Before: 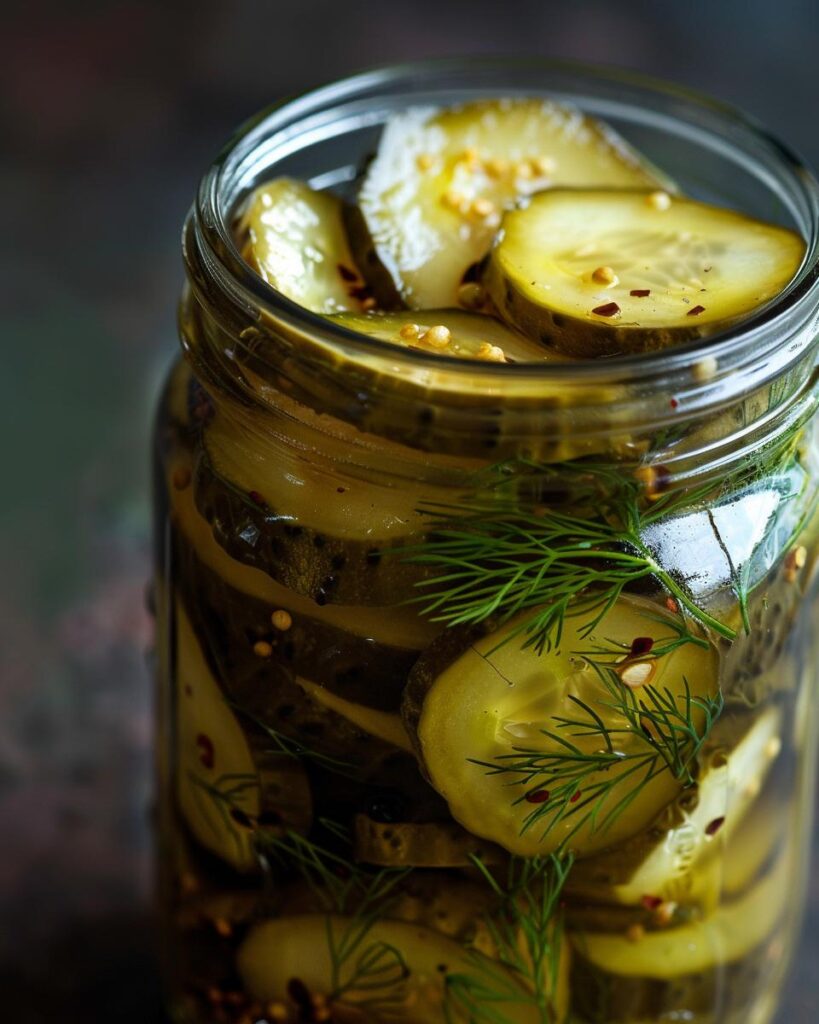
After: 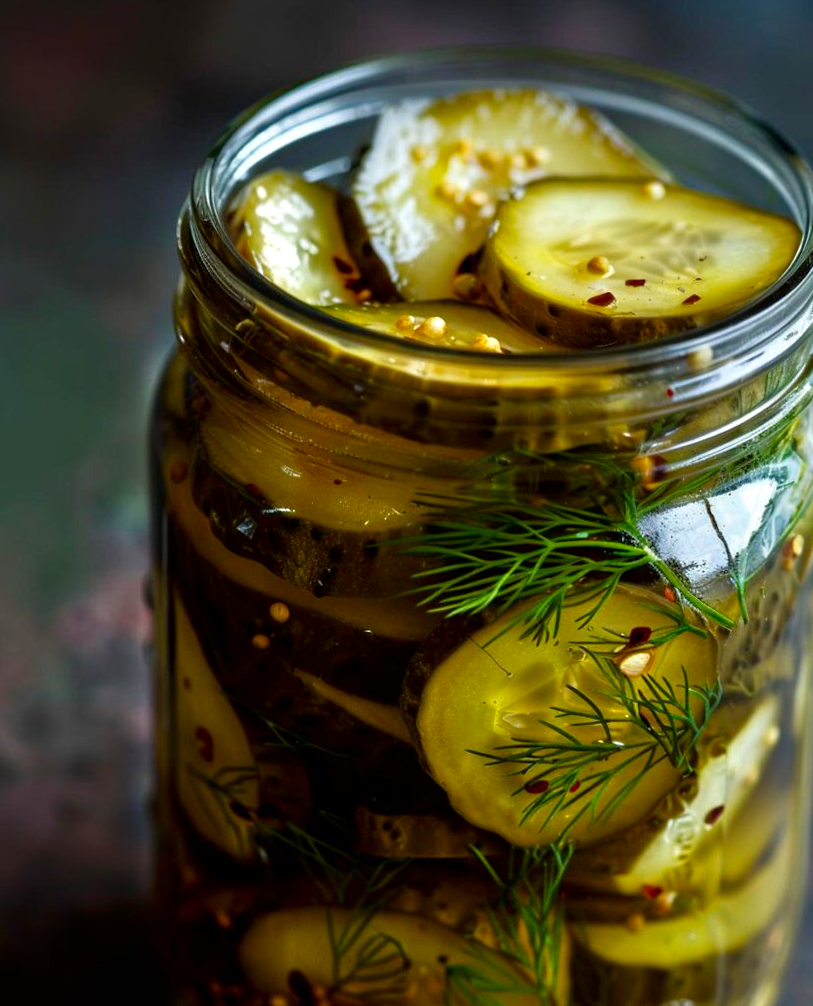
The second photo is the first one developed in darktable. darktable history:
contrast brightness saturation: brightness -0.2, saturation 0.08
tone equalizer: -7 EV 0.15 EV, -6 EV 0.6 EV, -5 EV 1.15 EV, -4 EV 1.33 EV, -3 EV 1.15 EV, -2 EV 0.6 EV, -1 EV 0.15 EV, mask exposure compensation -0.5 EV
rotate and perspective: rotation -0.45°, automatic cropping original format, crop left 0.008, crop right 0.992, crop top 0.012, crop bottom 0.988
